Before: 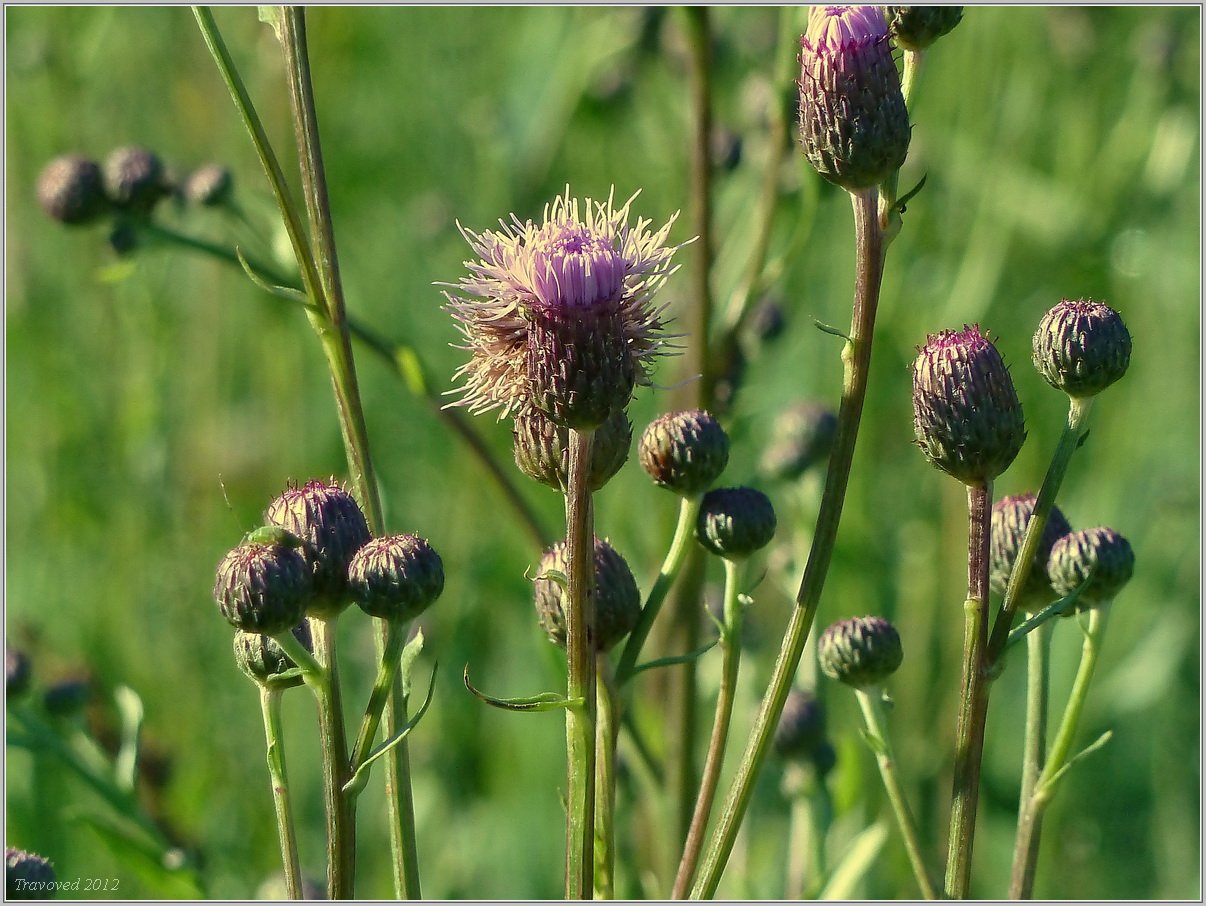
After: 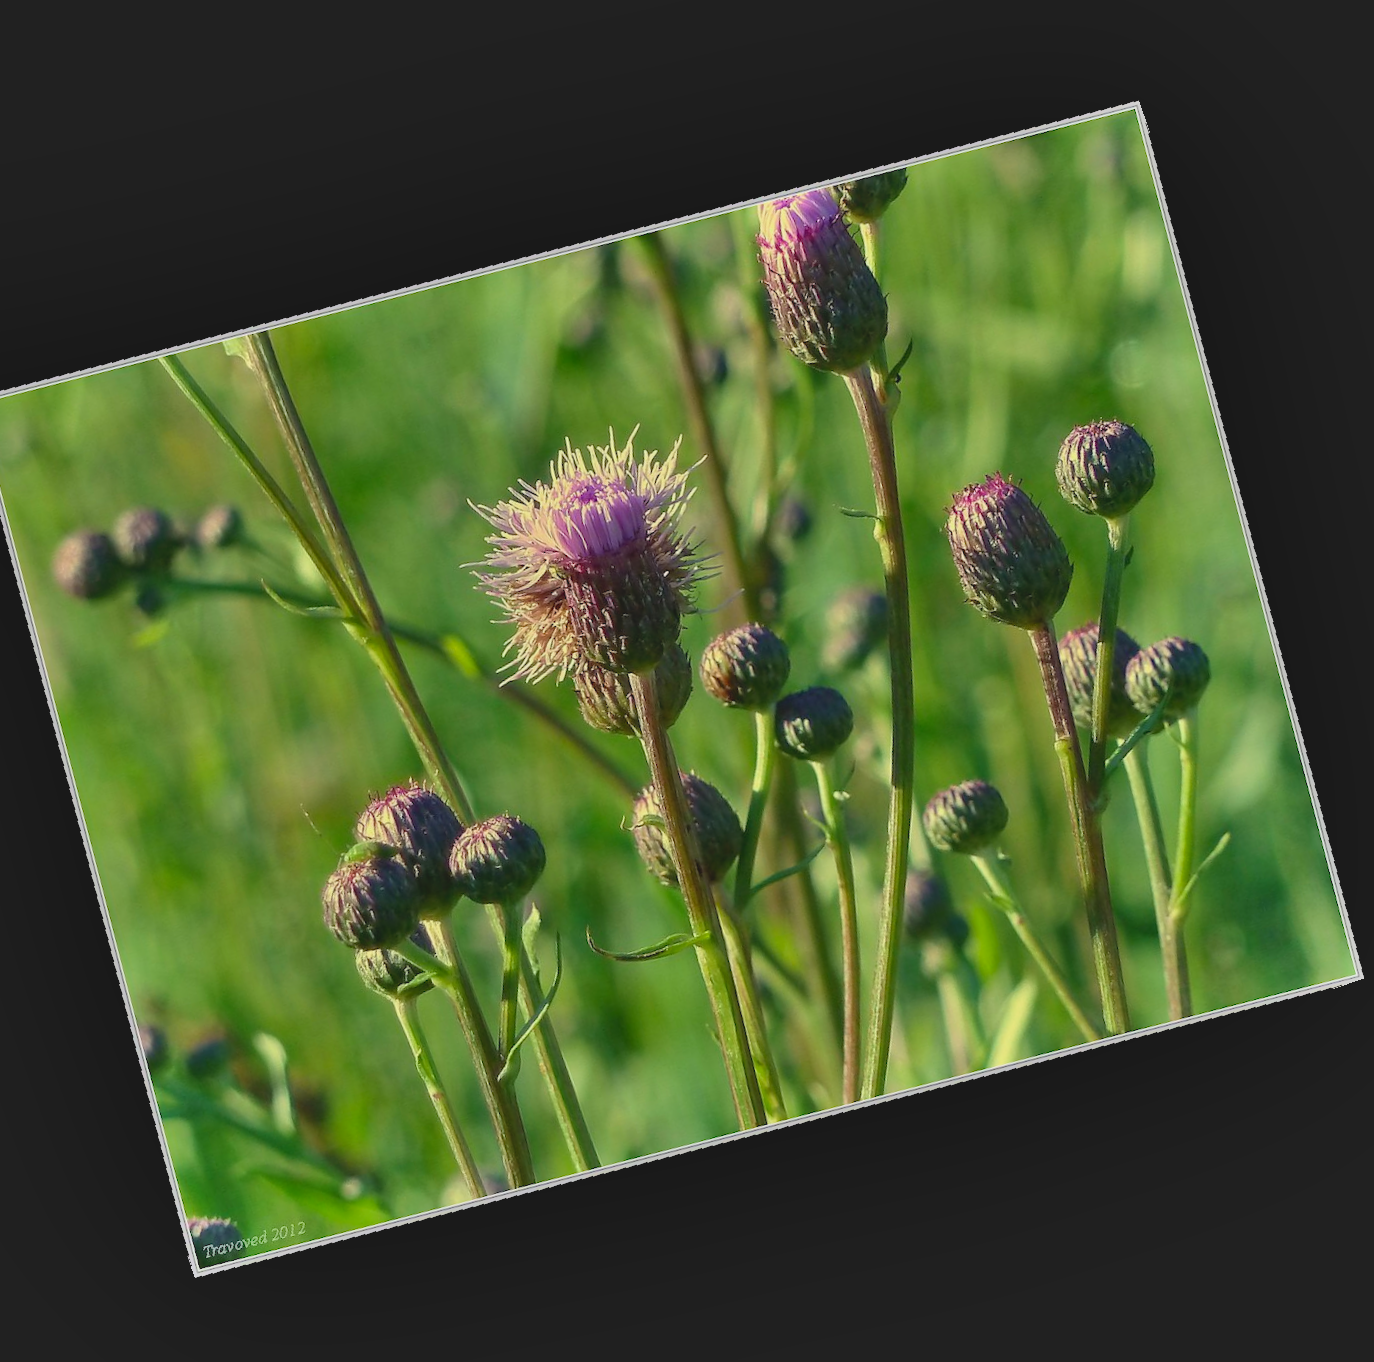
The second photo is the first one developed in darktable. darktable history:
crop and rotate: angle 19.43°, left 6.812%, right 4.125%, bottom 1.087%
rotate and perspective: rotation 5.12°, automatic cropping off
lowpass: radius 0.1, contrast 0.85, saturation 1.1, unbound 0
shadows and highlights: highlights color adjustment 0%, low approximation 0.01, soften with gaussian
